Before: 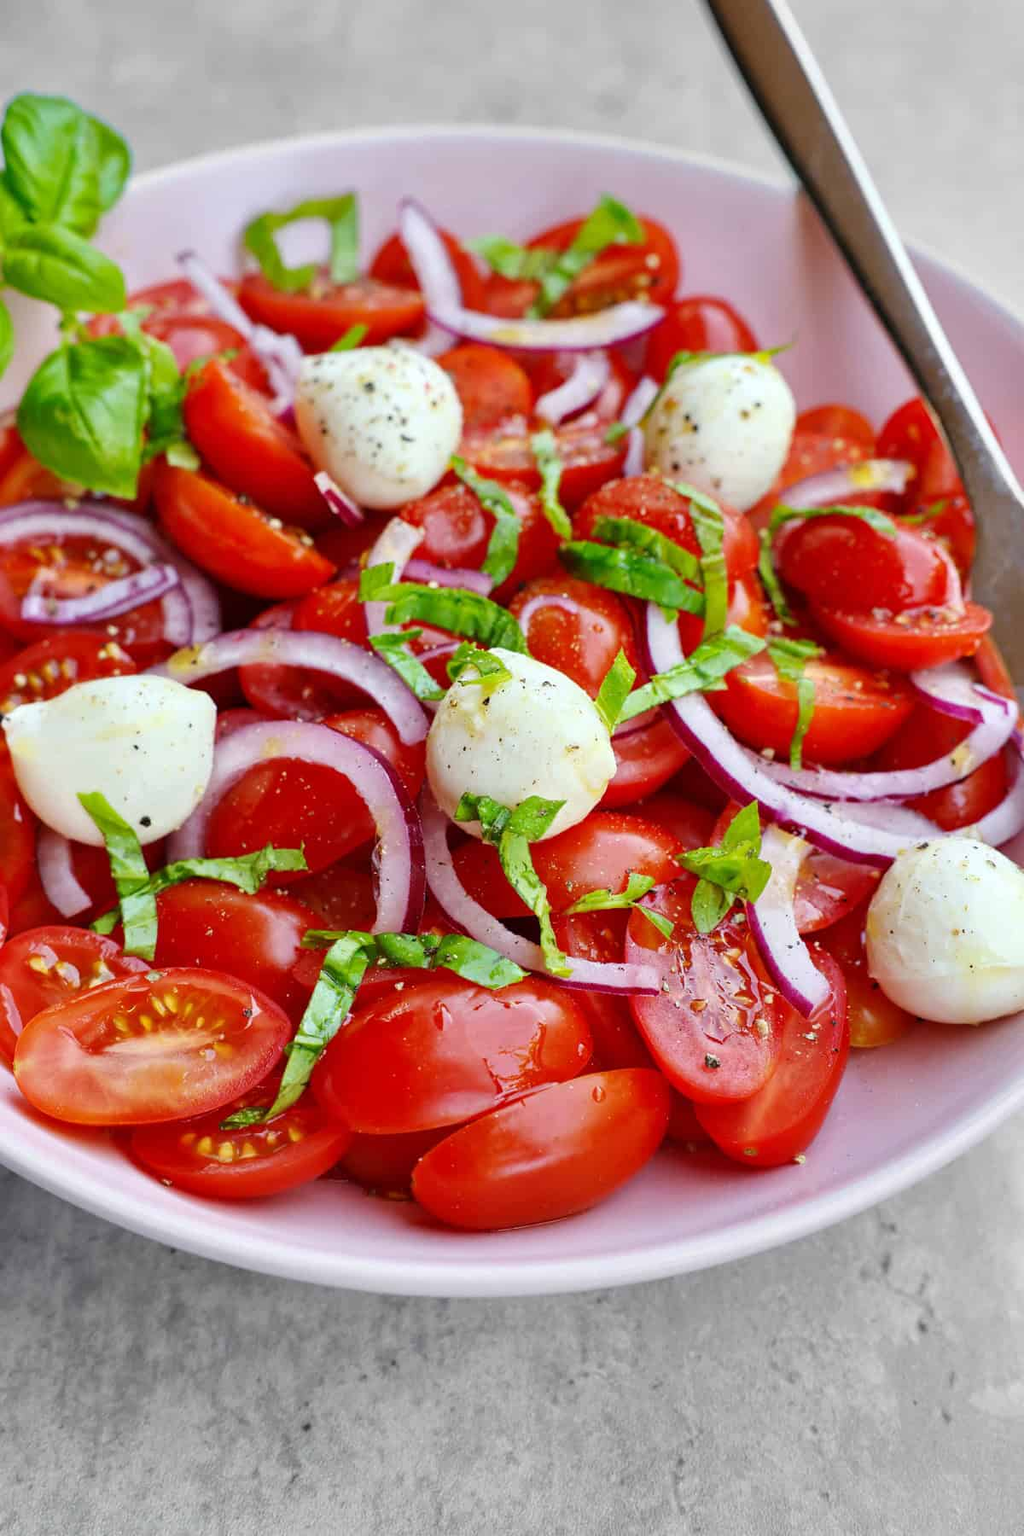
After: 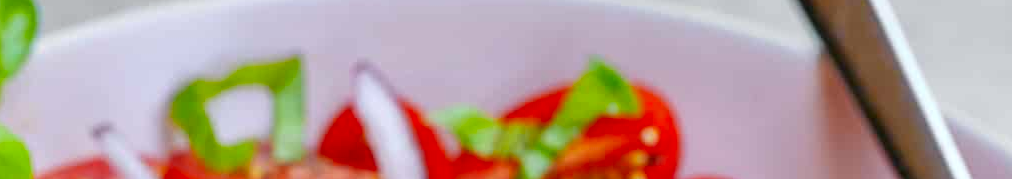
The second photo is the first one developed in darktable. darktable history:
white balance: red 0.982, blue 1.018
rotate and perspective: crop left 0, crop top 0
color zones: curves: ch0 [(0.224, 0.526) (0.75, 0.5)]; ch1 [(0.055, 0.526) (0.224, 0.761) (0.377, 0.526) (0.75, 0.5)]
crop and rotate: left 9.644%, top 9.491%, right 6.021%, bottom 80.509%
